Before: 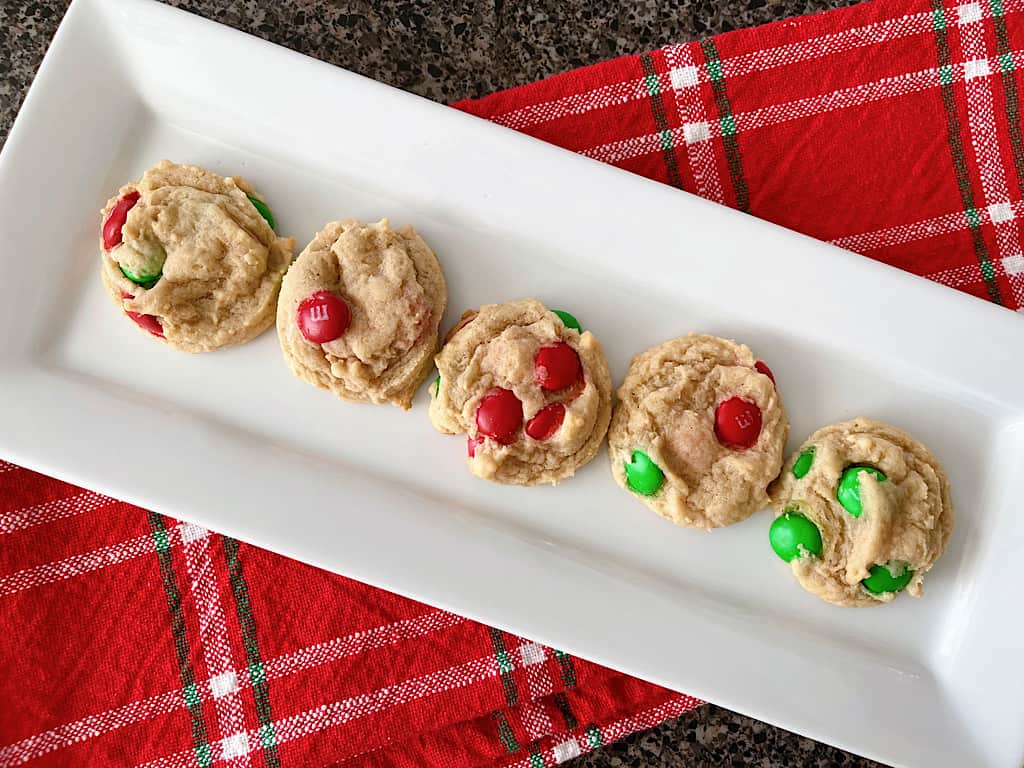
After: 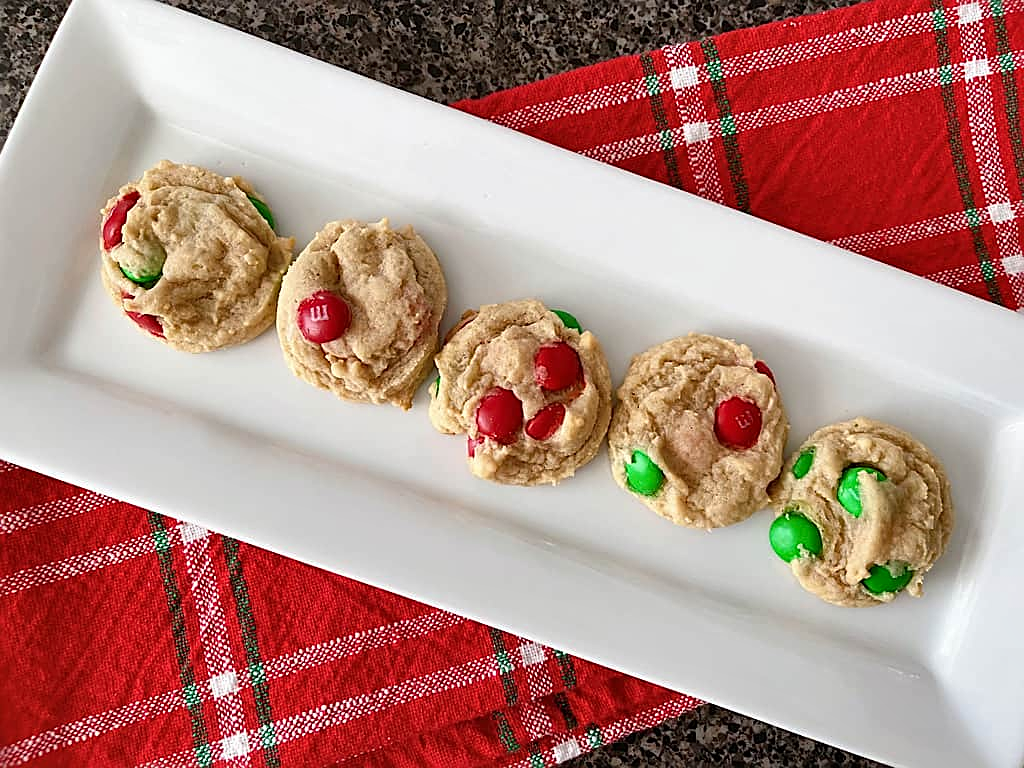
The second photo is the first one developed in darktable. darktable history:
sharpen: amount 0.496
shadows and highlights: shadows 32.25, highlights -31.84, soften with gaussian
